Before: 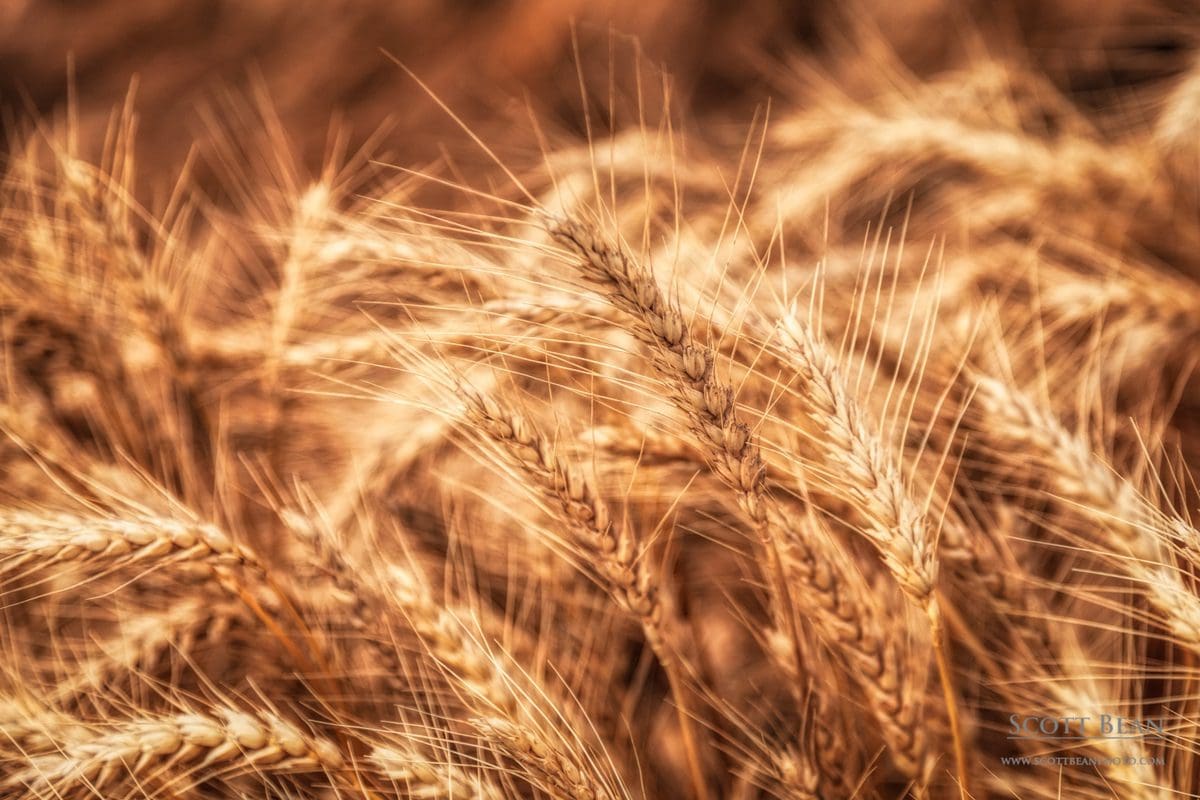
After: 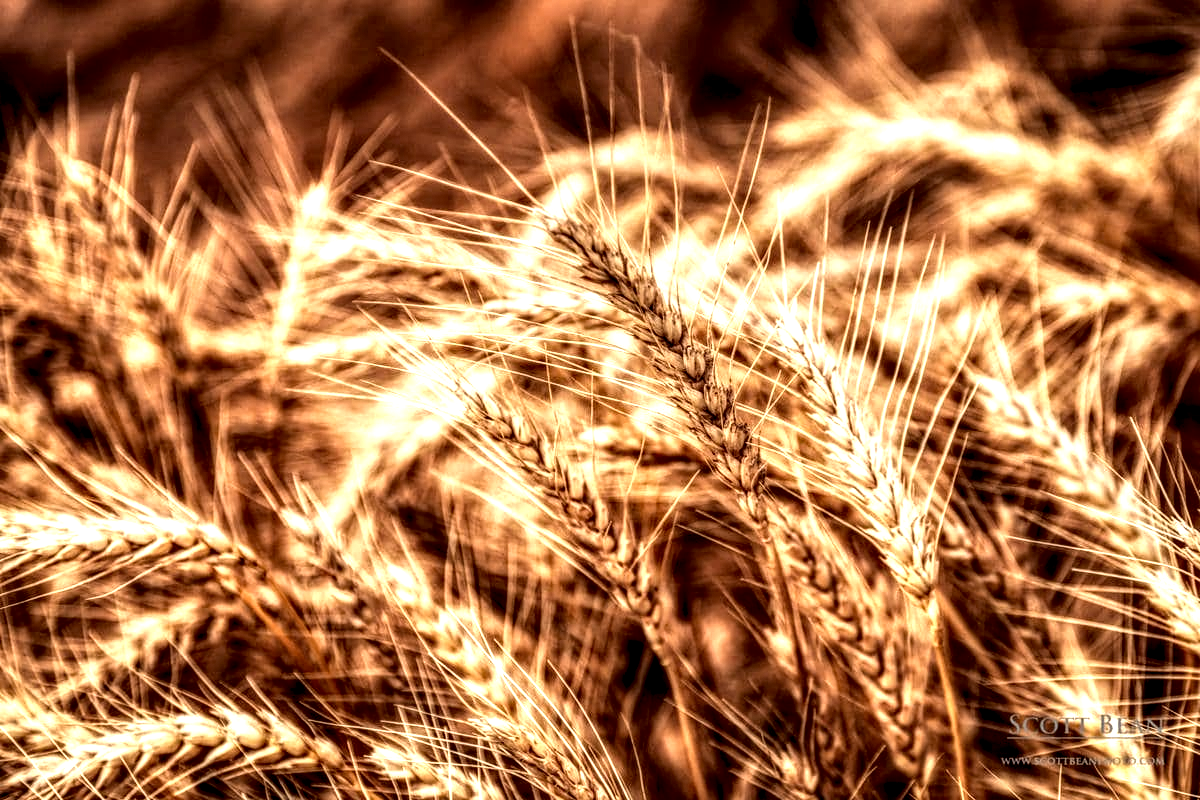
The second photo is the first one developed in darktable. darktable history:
haze removal: compatibility mode true, adaptive false
local contrast: shadows 185%, detail 225%
exposure: exposure 0.2 EV, compensate highlight preservation false
